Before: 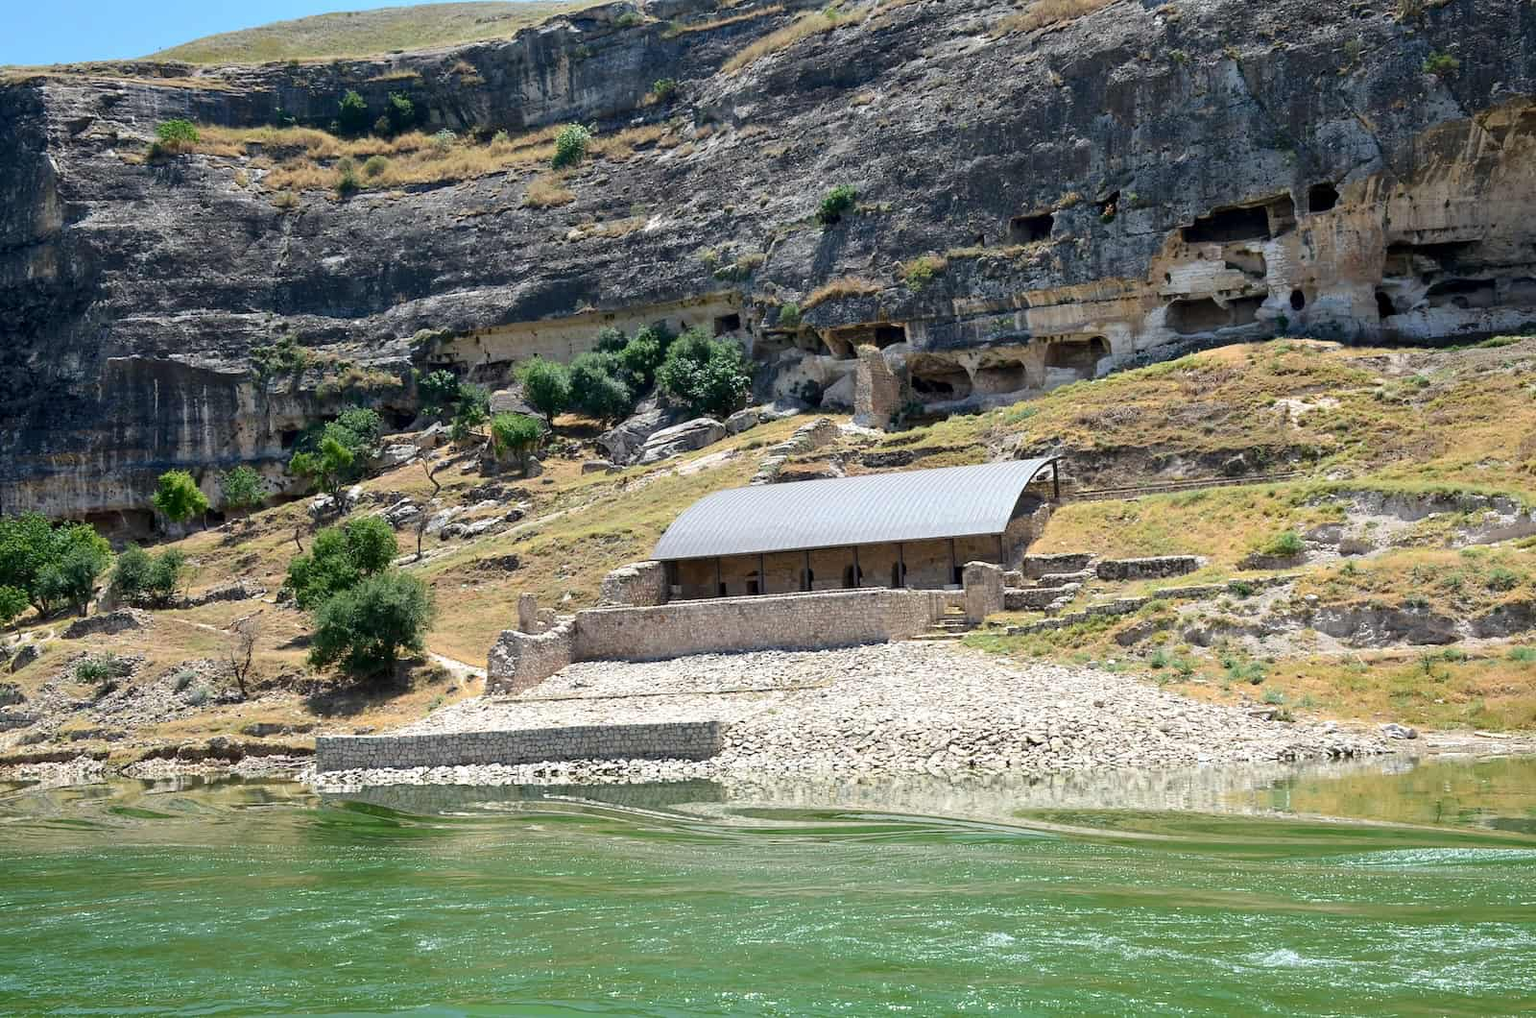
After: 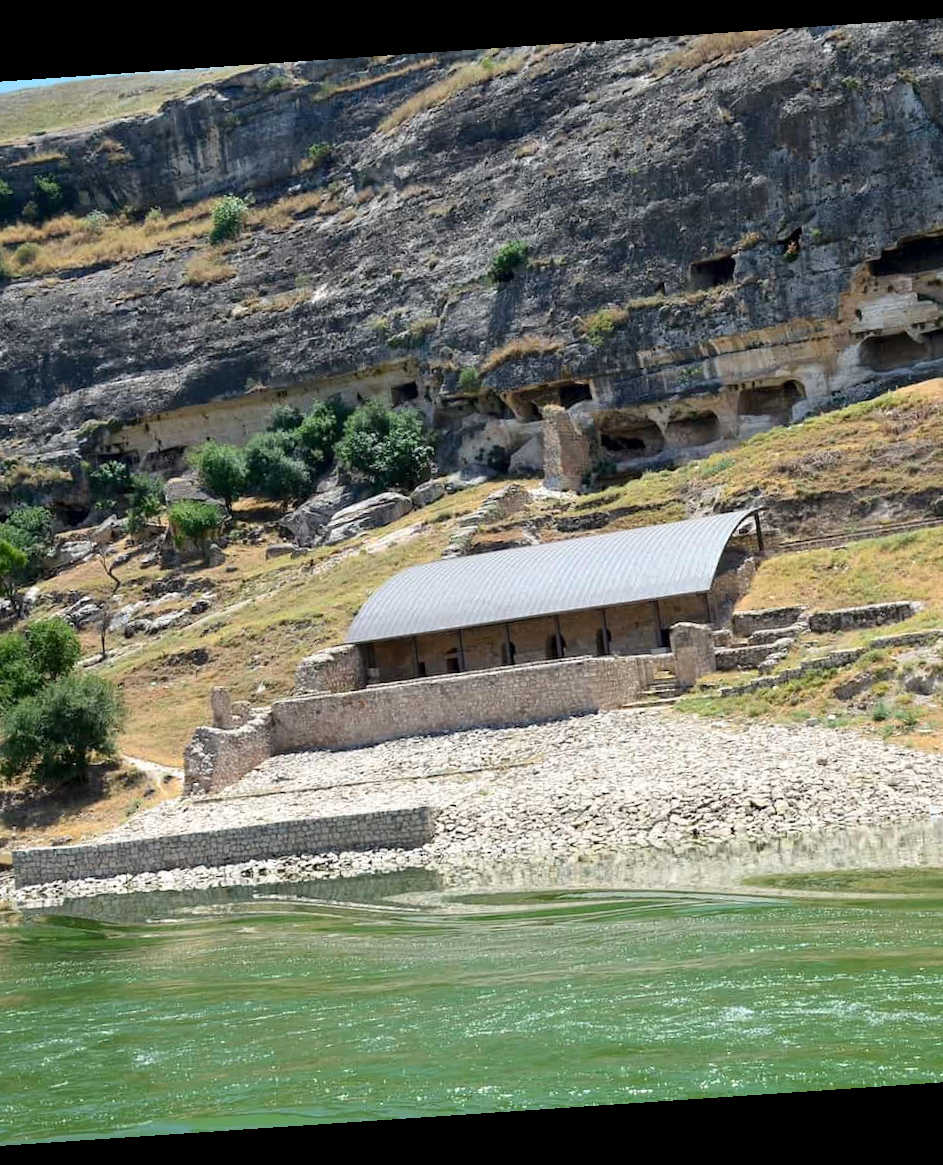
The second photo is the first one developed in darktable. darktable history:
rotate and perspective: rotation -4.2°, shear 0.006, automatic cropping off
crop and rotate: left 22.516%, right 21.234%
